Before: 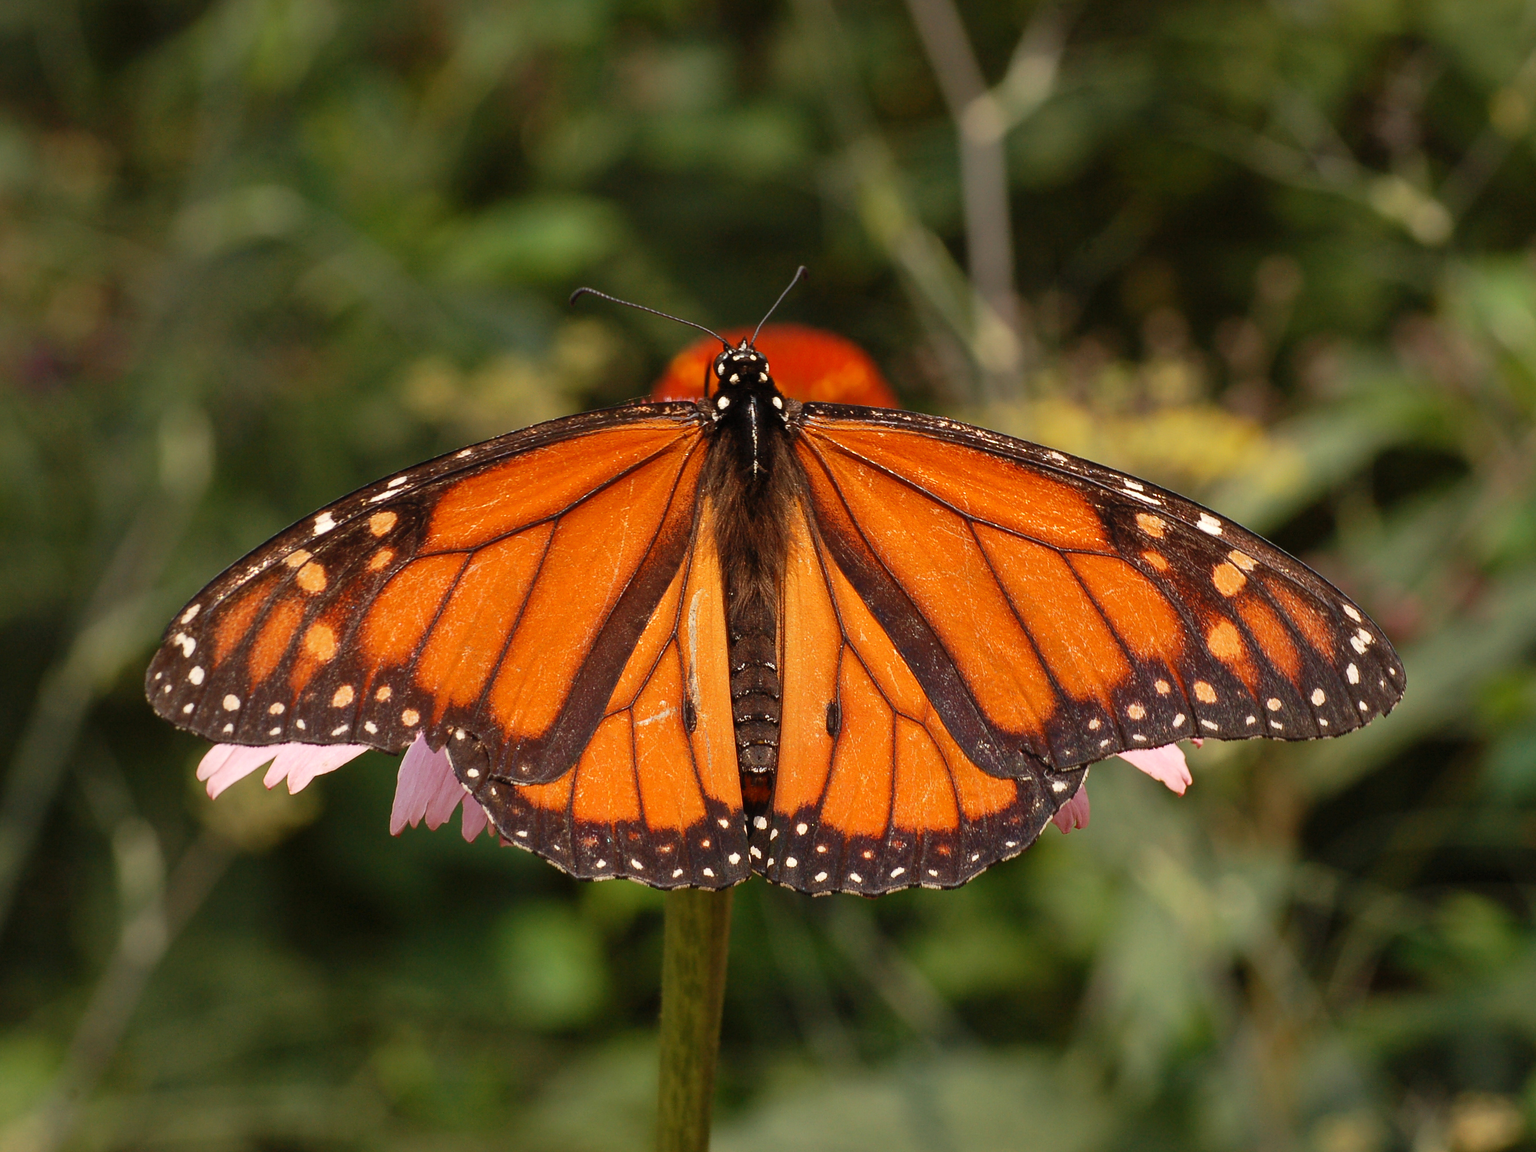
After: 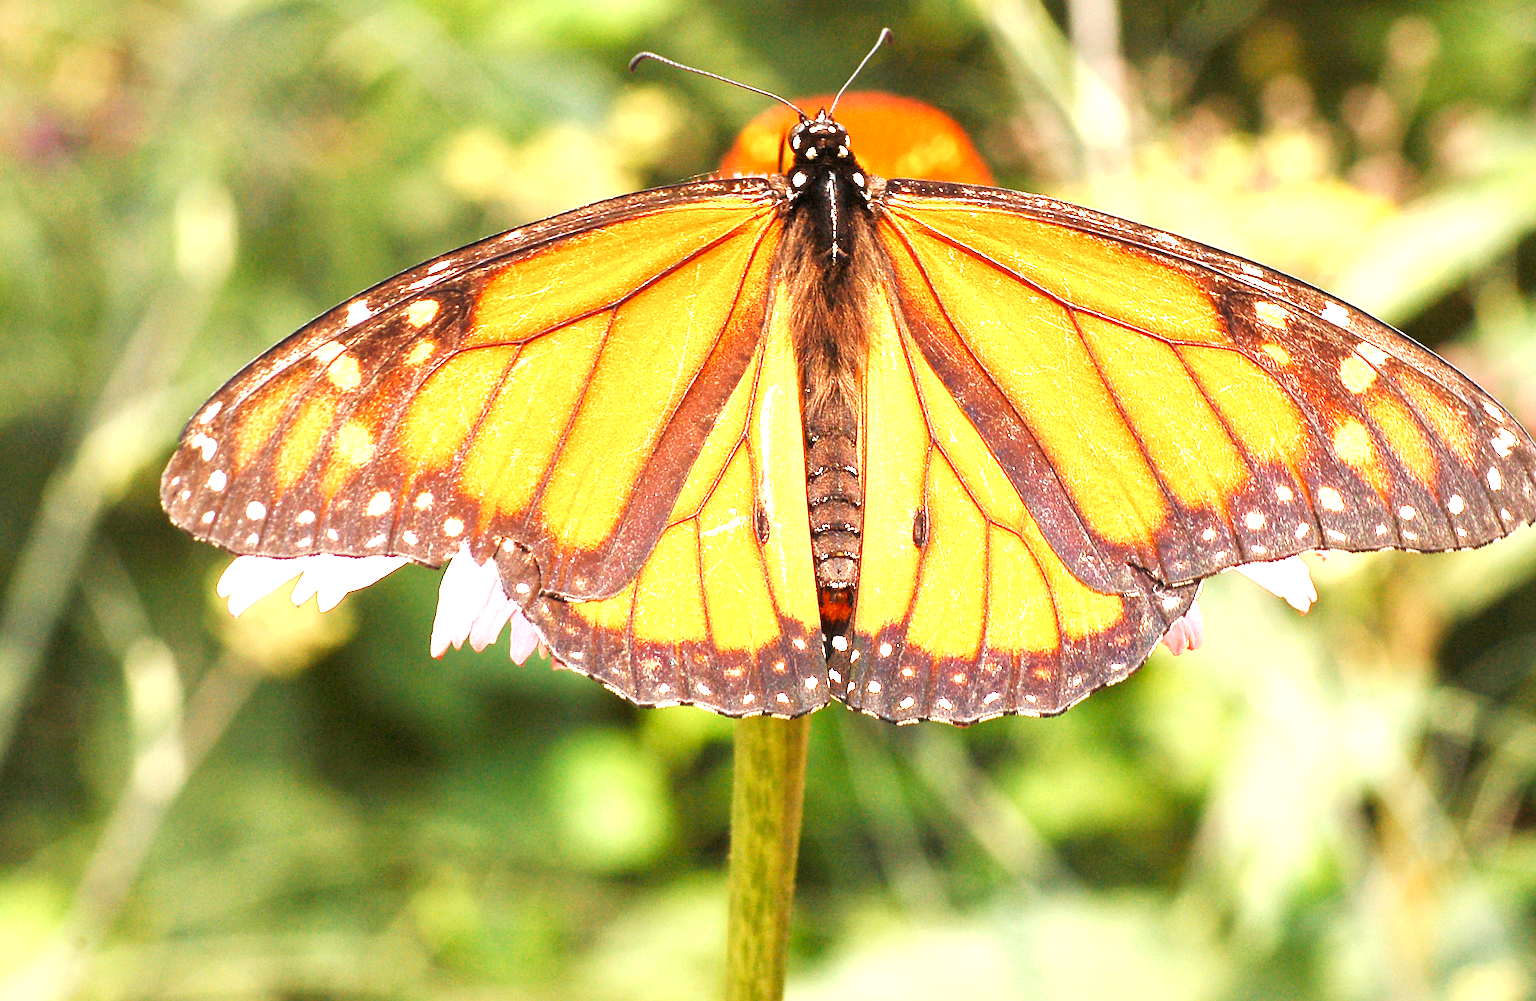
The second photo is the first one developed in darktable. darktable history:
exposure: black level correction 0.001, exposure 2.607 EV, compensate exposure bias true, compensate highlight preservation false
sharpen: amount 0.2
crop: top 20.916%, right 9.437%, bottom 0.316%
tone curve: curves: ch0 [(0, 0) (0.004, 0.002) (0.02, 0.013) (0.218, 0.218) (0.664, 0.718) (0.832, 0.873) (1, 1)], preserve colors none
